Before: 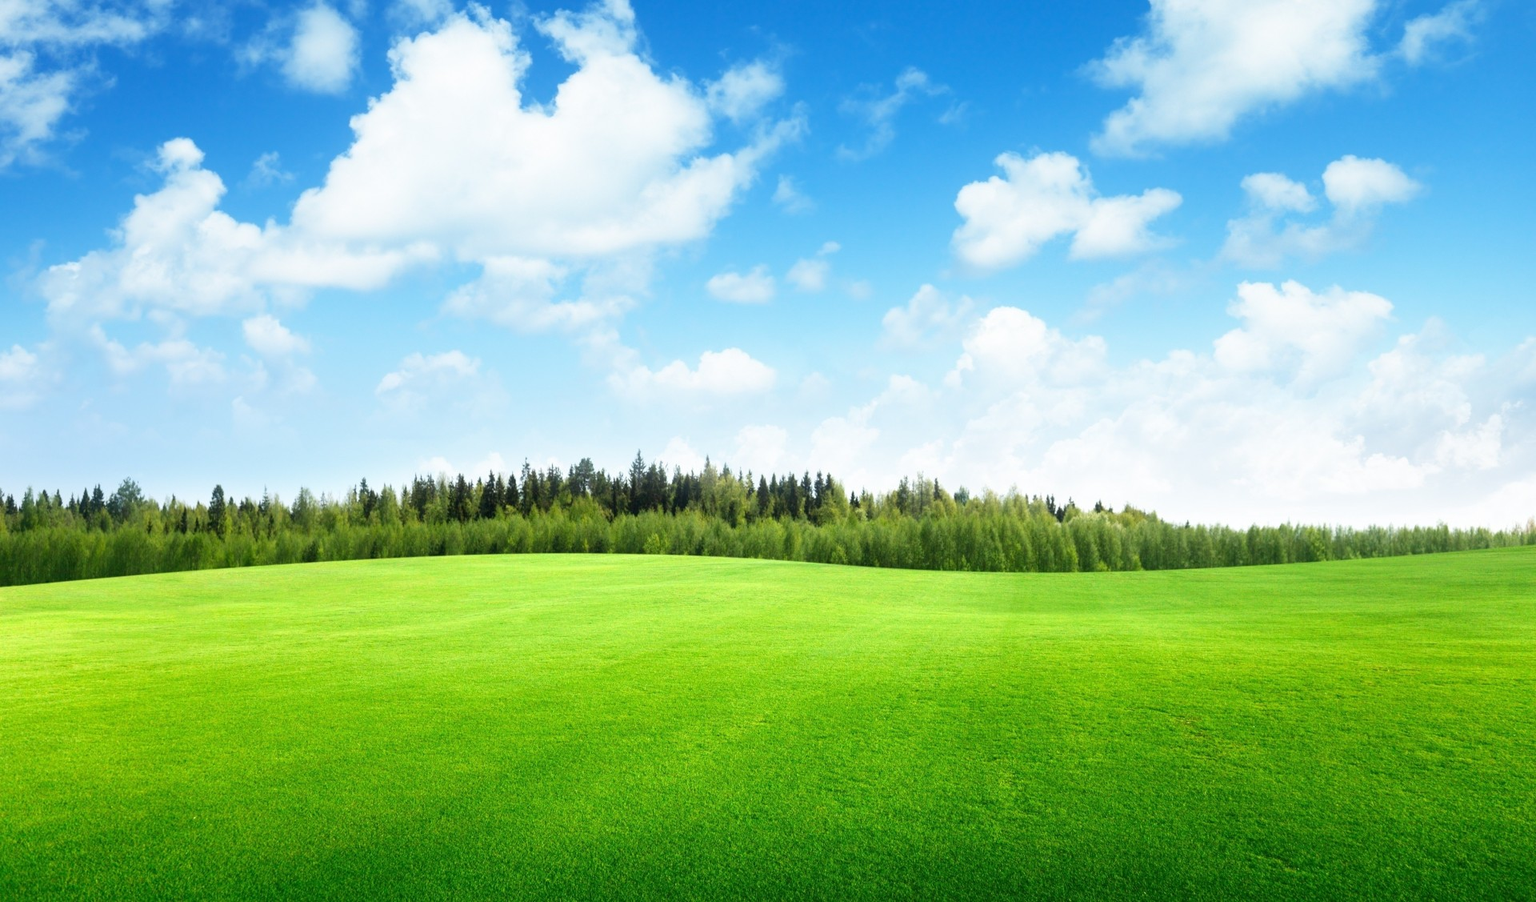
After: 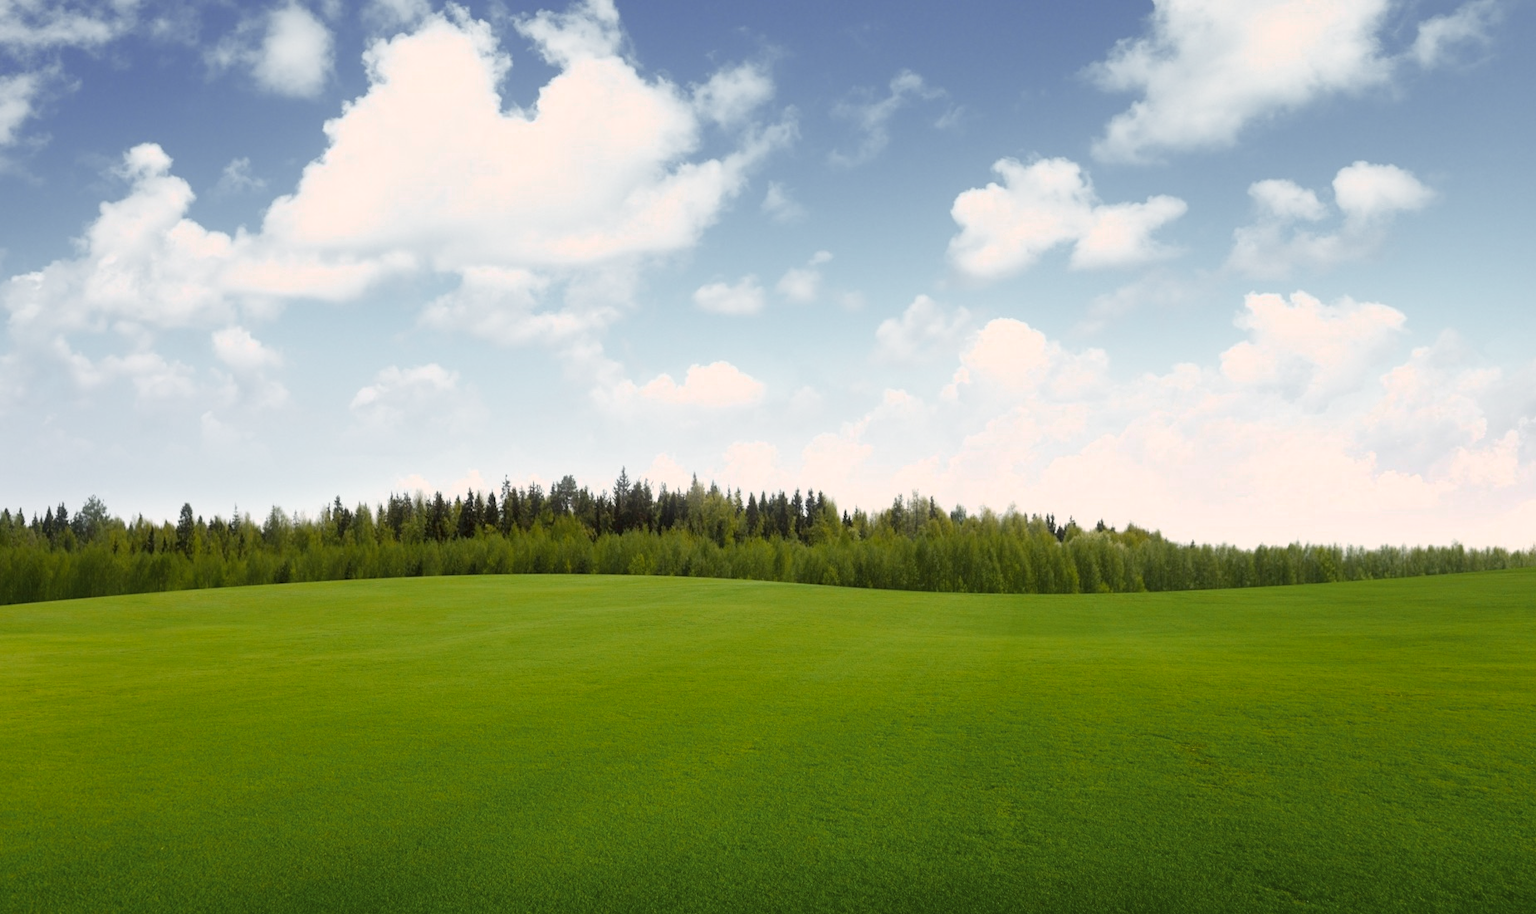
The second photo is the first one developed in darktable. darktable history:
crop and rotate: left 2.536%, right 1.107%, bottom 2.246%
color correction: highlights a* 6.27, highlights b* 8.19, shadows a* 5.94, shadows b* 7.23, saturation 0.9
color zones: curves: ch0 [(0, 0.48) (0.209, 0.398) (0.305, 0.332) (0.429, 0.493) (0.571, 0.5) (0.714, 0.5) (0.857, 0.5) (1, 0.48)]; ch1 [(0, 0.736) (0.143, 0.625) (0.225, 0.371) (0.429, 0.256) (0.571, 0.241) (0.714, 0.213) (0.857, 0.48) (1, 0.736)]; ch2 [(0, 0.448) (0.143, 0.498) (0.286, 0.5) (0.429, 0.5) (0.571, 0.5) (0.714, 0.5) (0.857, 0.5) (1, 0.448)]
color balance rgb: perceptual saturation grading › global saturation 20%, global vibrance 20%
